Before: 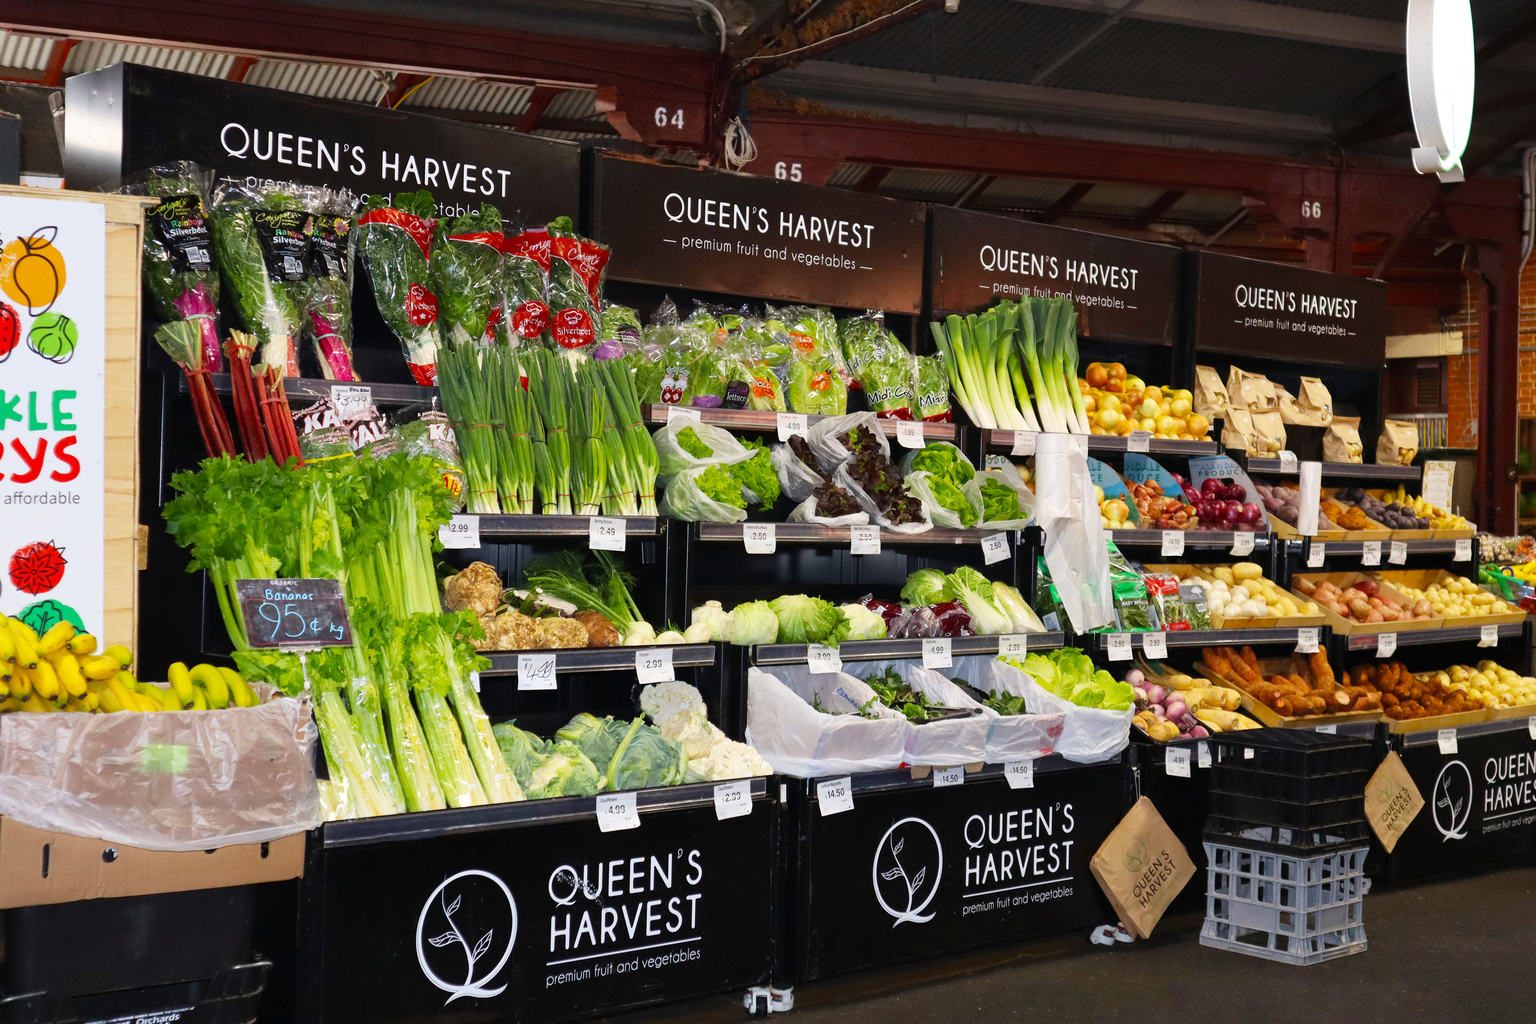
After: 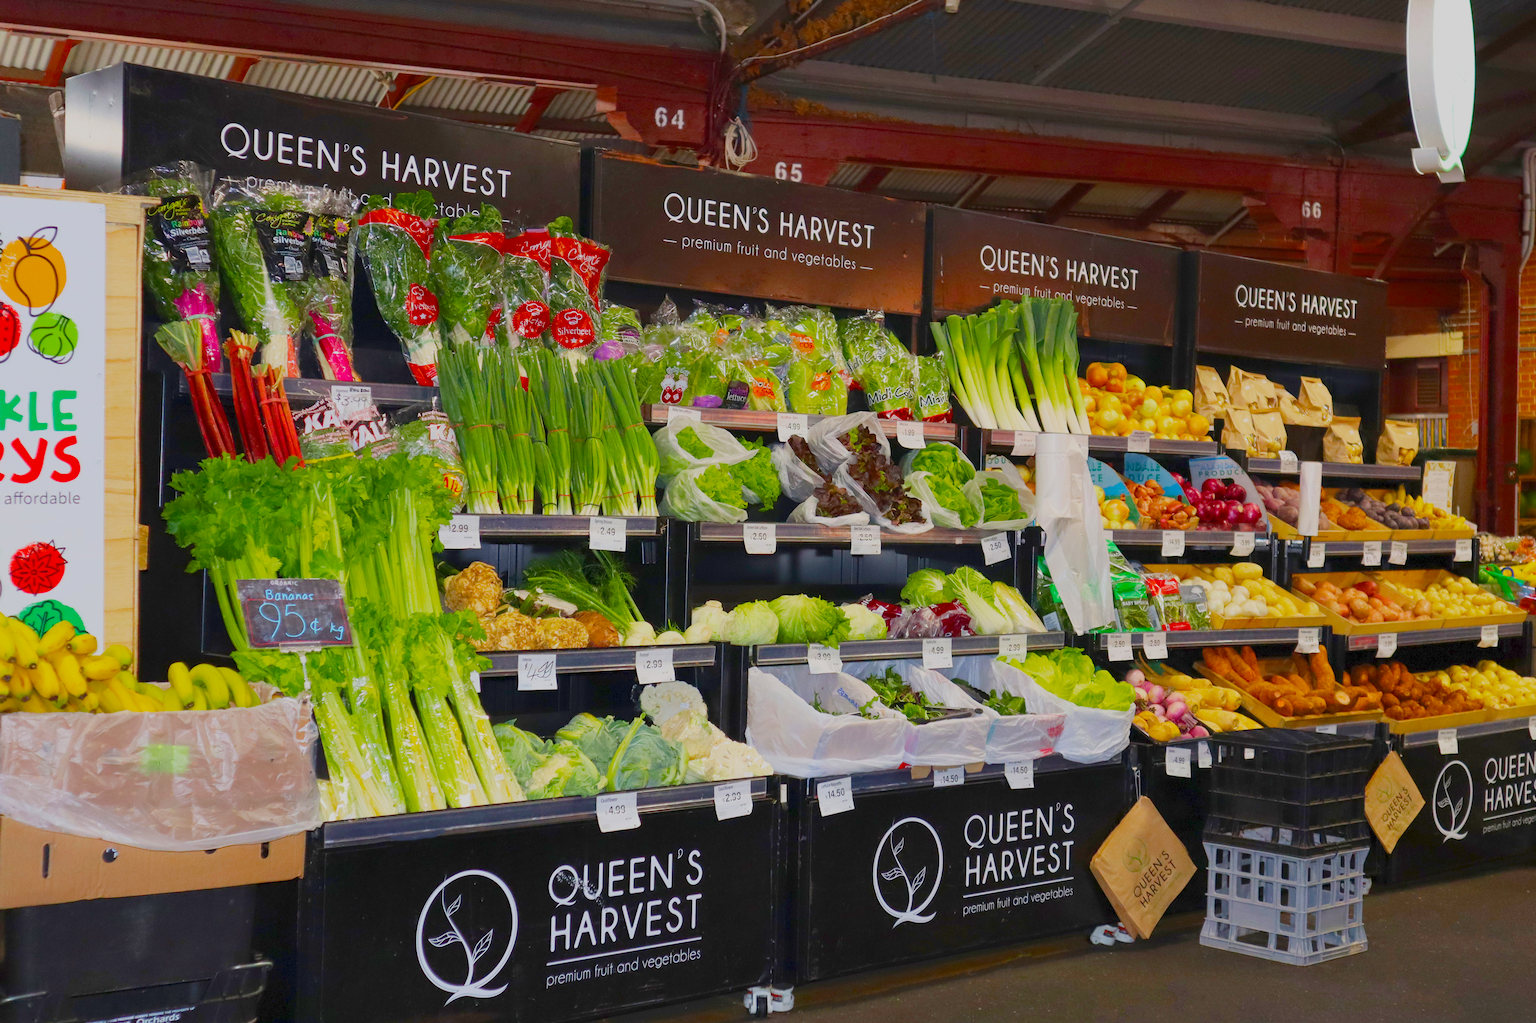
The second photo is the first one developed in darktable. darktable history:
exposure: black level correction 0.001, exposure 0.192 EV, compensate highlight preservation false
color balance rgb: perceptual saturation grading › global saturation 30.473%, contrast -29.807%
